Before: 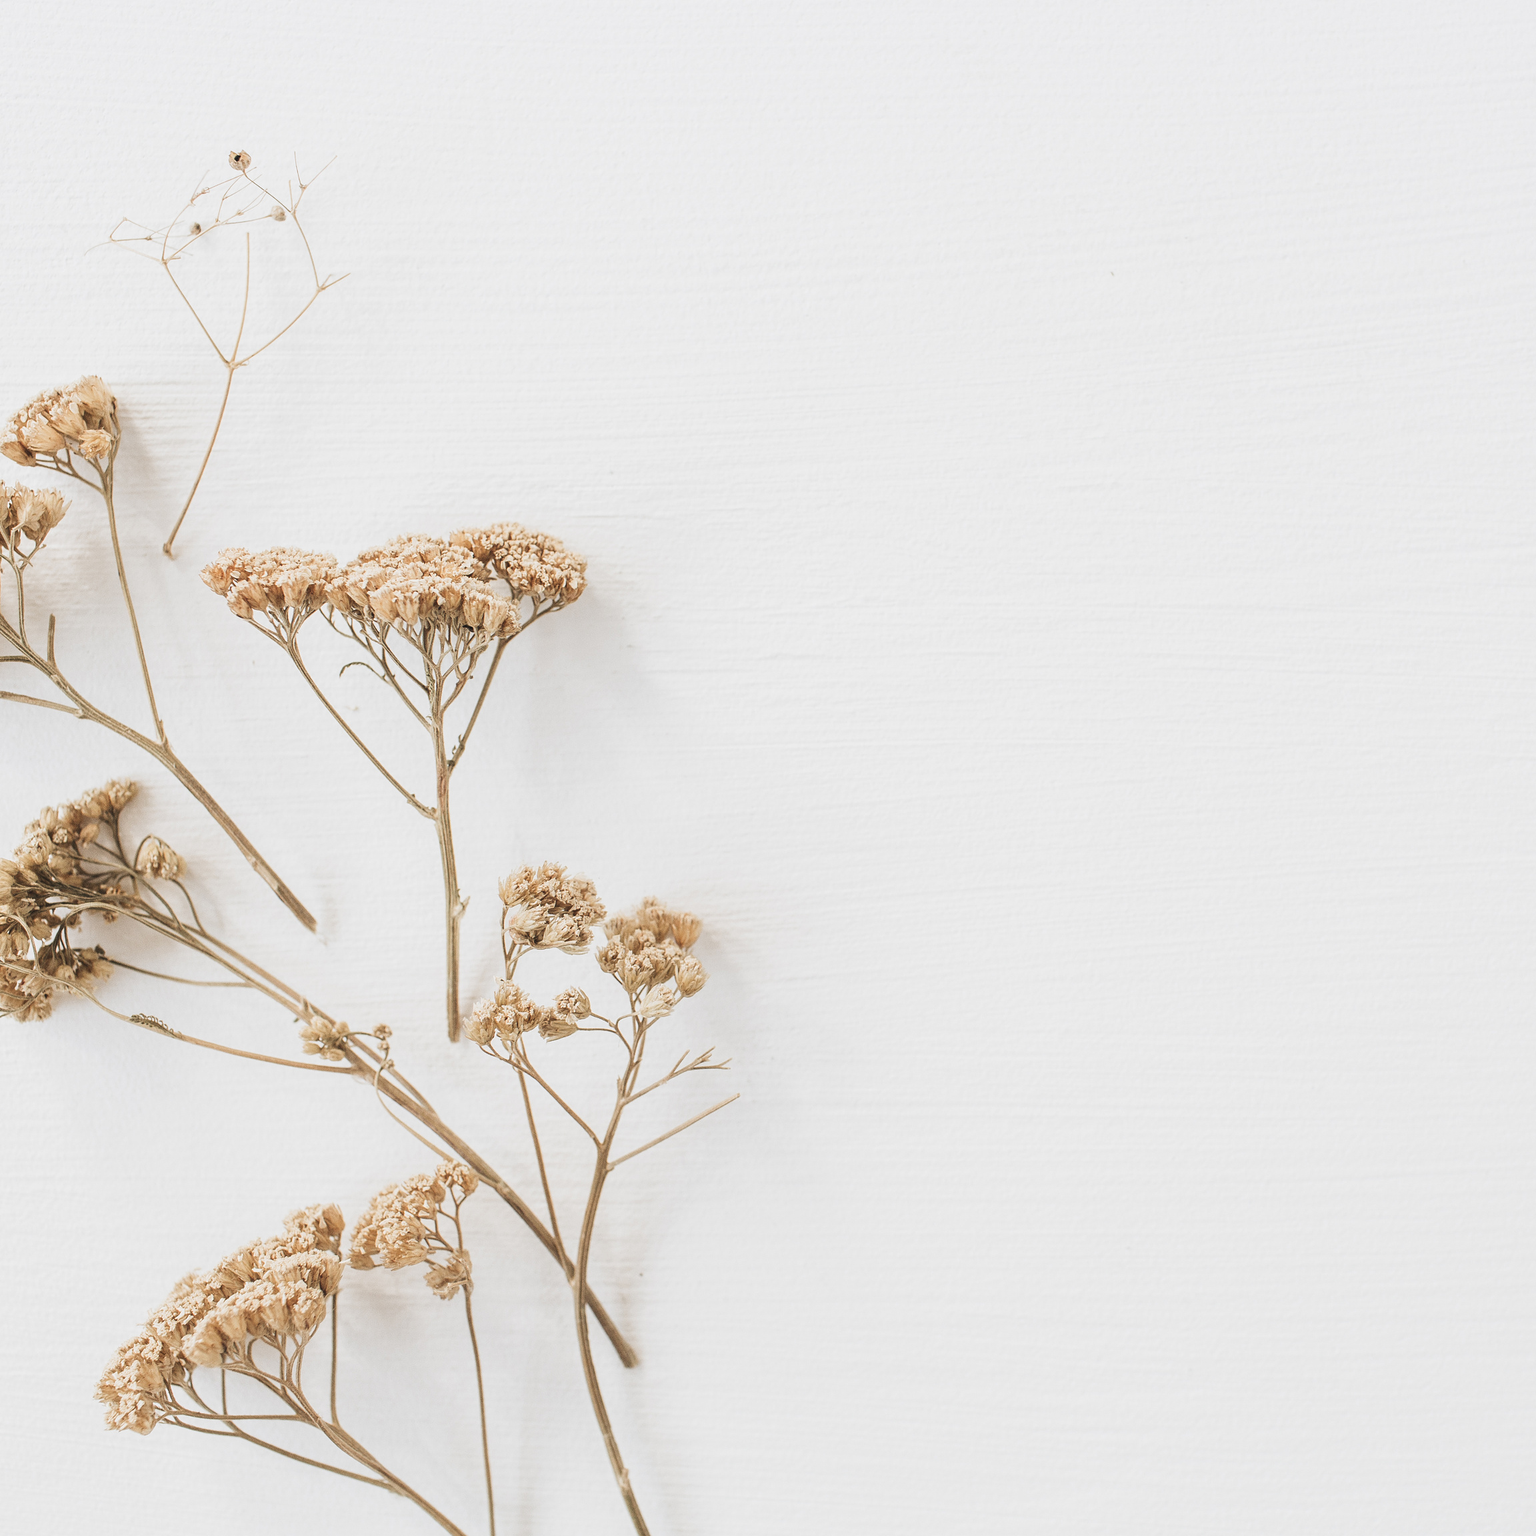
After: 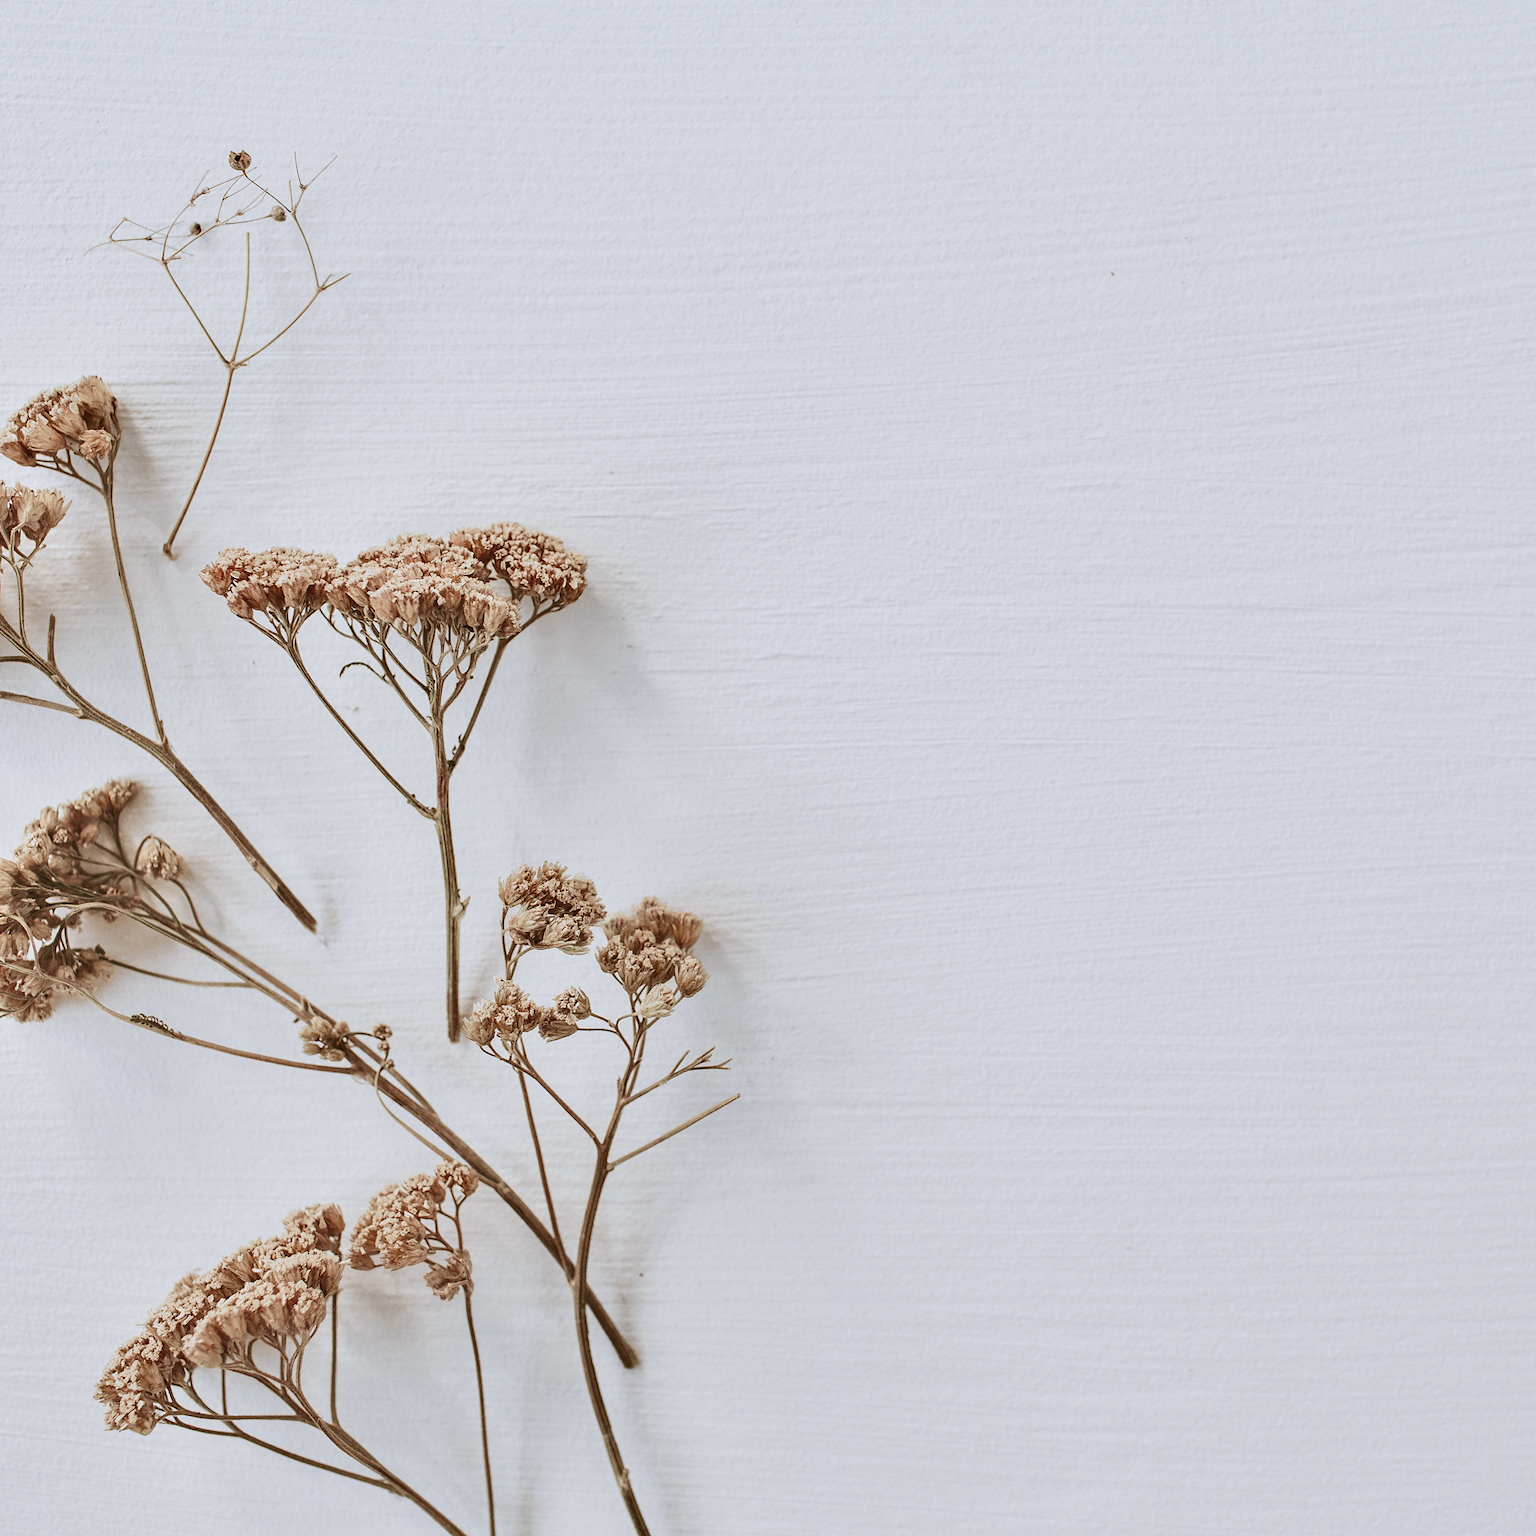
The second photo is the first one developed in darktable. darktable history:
levels: levels [0, 0.478, 1]
tone curve: curves: ch1 [(0, 0) (0.214, 0.291) (0.372, 0.44) (0.463, 0.476) (0.498, 0.502) (0.521, 0.531) (1, 1)]; ch2 [(0, 0) (0.456, 0.447) (0.5, 0.5) (0.547, 0.557) (0.592, 0.57) (0.631, 0.602) (1, 1)], color space Lab, independent channels, preserve colors none
shadows and highlights: radius 108.52, shadows 23.73, highlights -59.32, low approximation 0.01, soften with gaussian
white balance: red 0.982, blue 1.018
